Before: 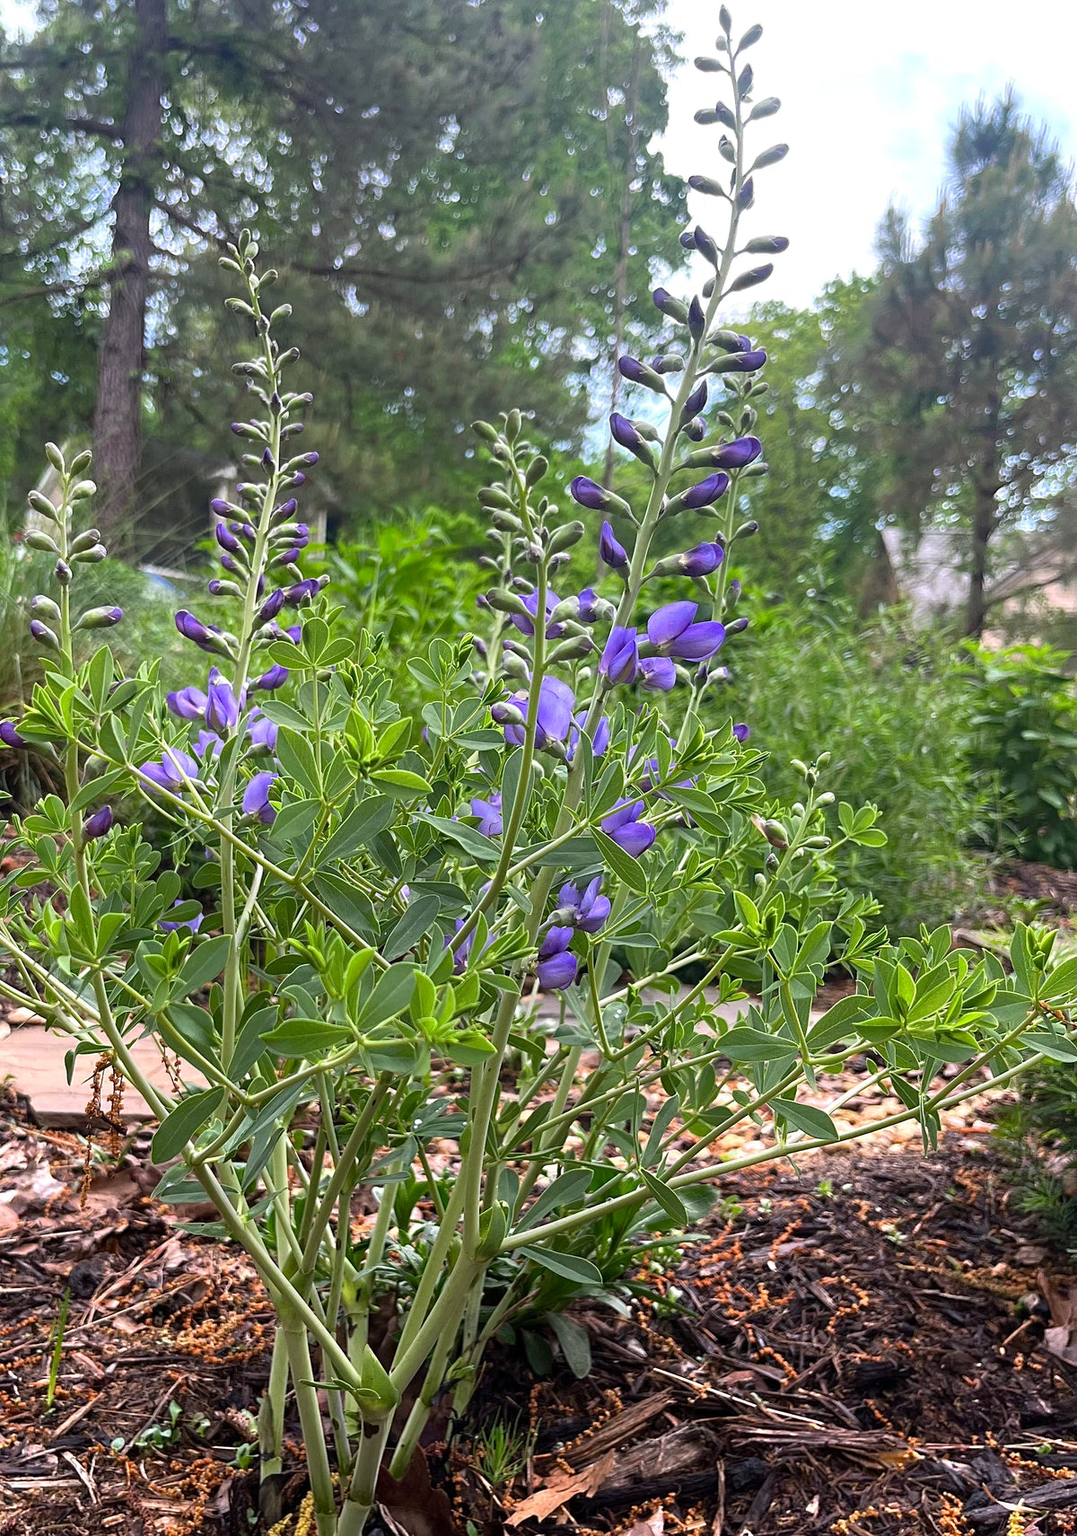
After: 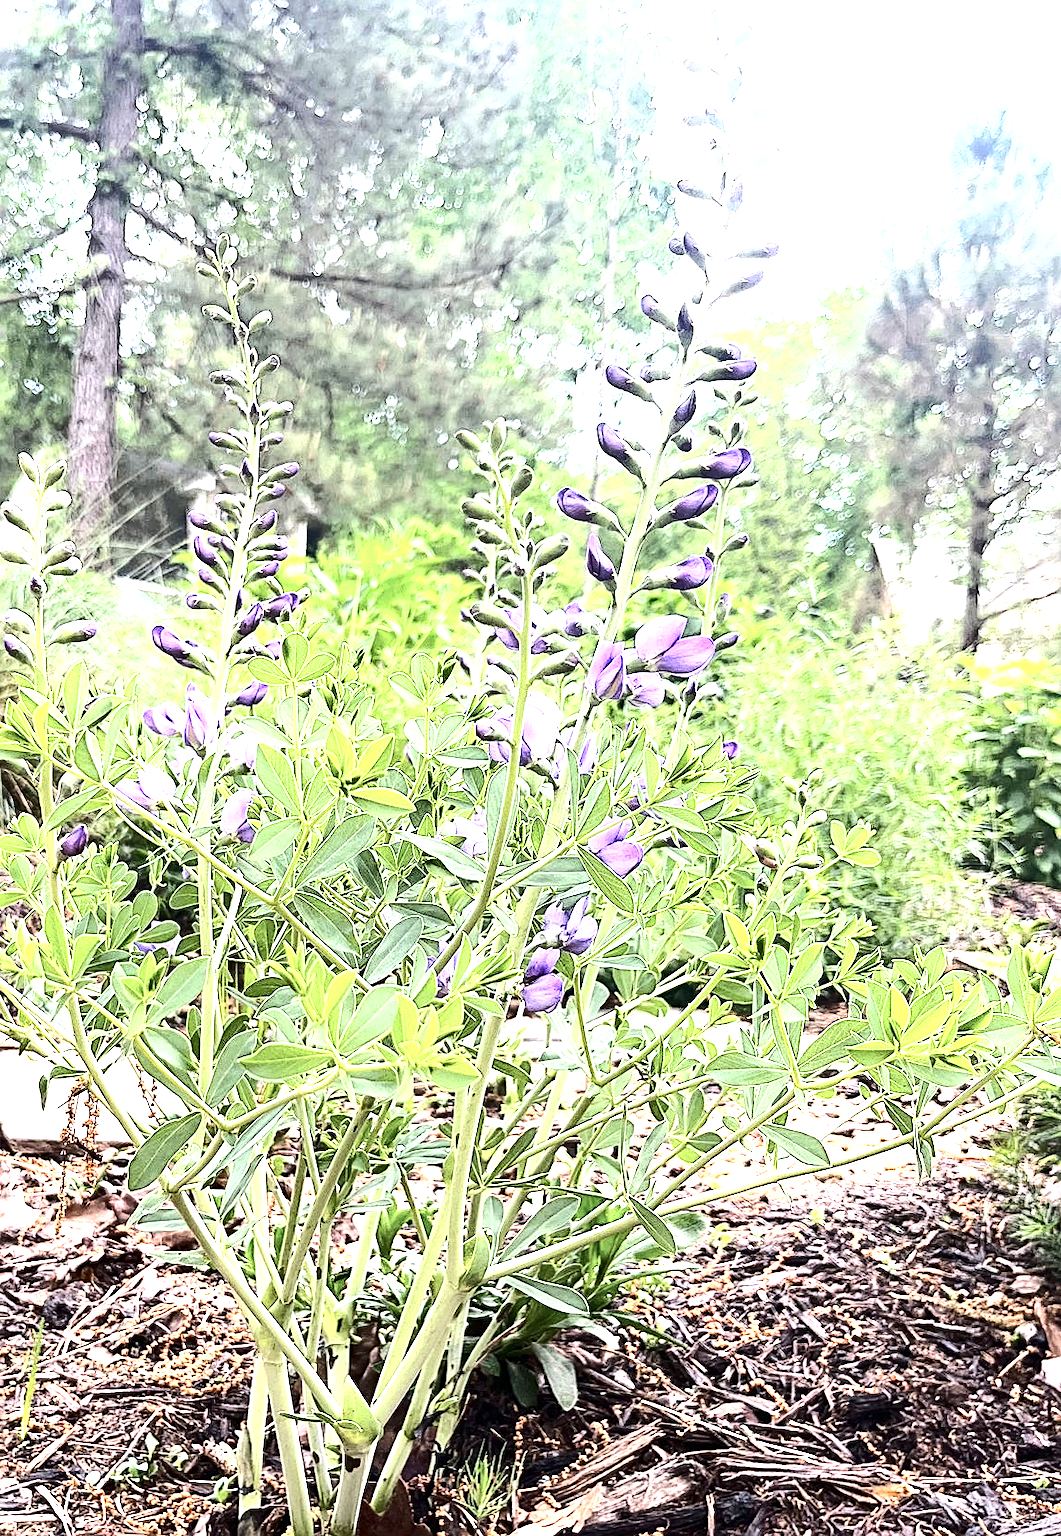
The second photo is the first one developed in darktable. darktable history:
shadows and highlights: shadows 32, highlights -32, soften with gaussian
tone equalizer: -8 EV -0.417 EV, -7 EV -0.389 EV, -6 EV -0.333 EV, -5 EV -0.222 EV, -3 EV 0.222 EV, -2 EV 0.333 EV, -1 EV 0.389 EV, +0 EV 0.417 EV, edges refinement/feathering 500, mask exposure compensation -1.25 EV, preserve details no
exposure: exposure 2 EV, compensate exposure bias true, compensate highlight preservation false
crop and rotate: left 2.536%, right 1.107%, bottom 2.246%
contrast brightness saturation: contrast 0.25, saturation -0.31
white balance: red 1.009, blue 1.027
sharpen: on, module defaults
